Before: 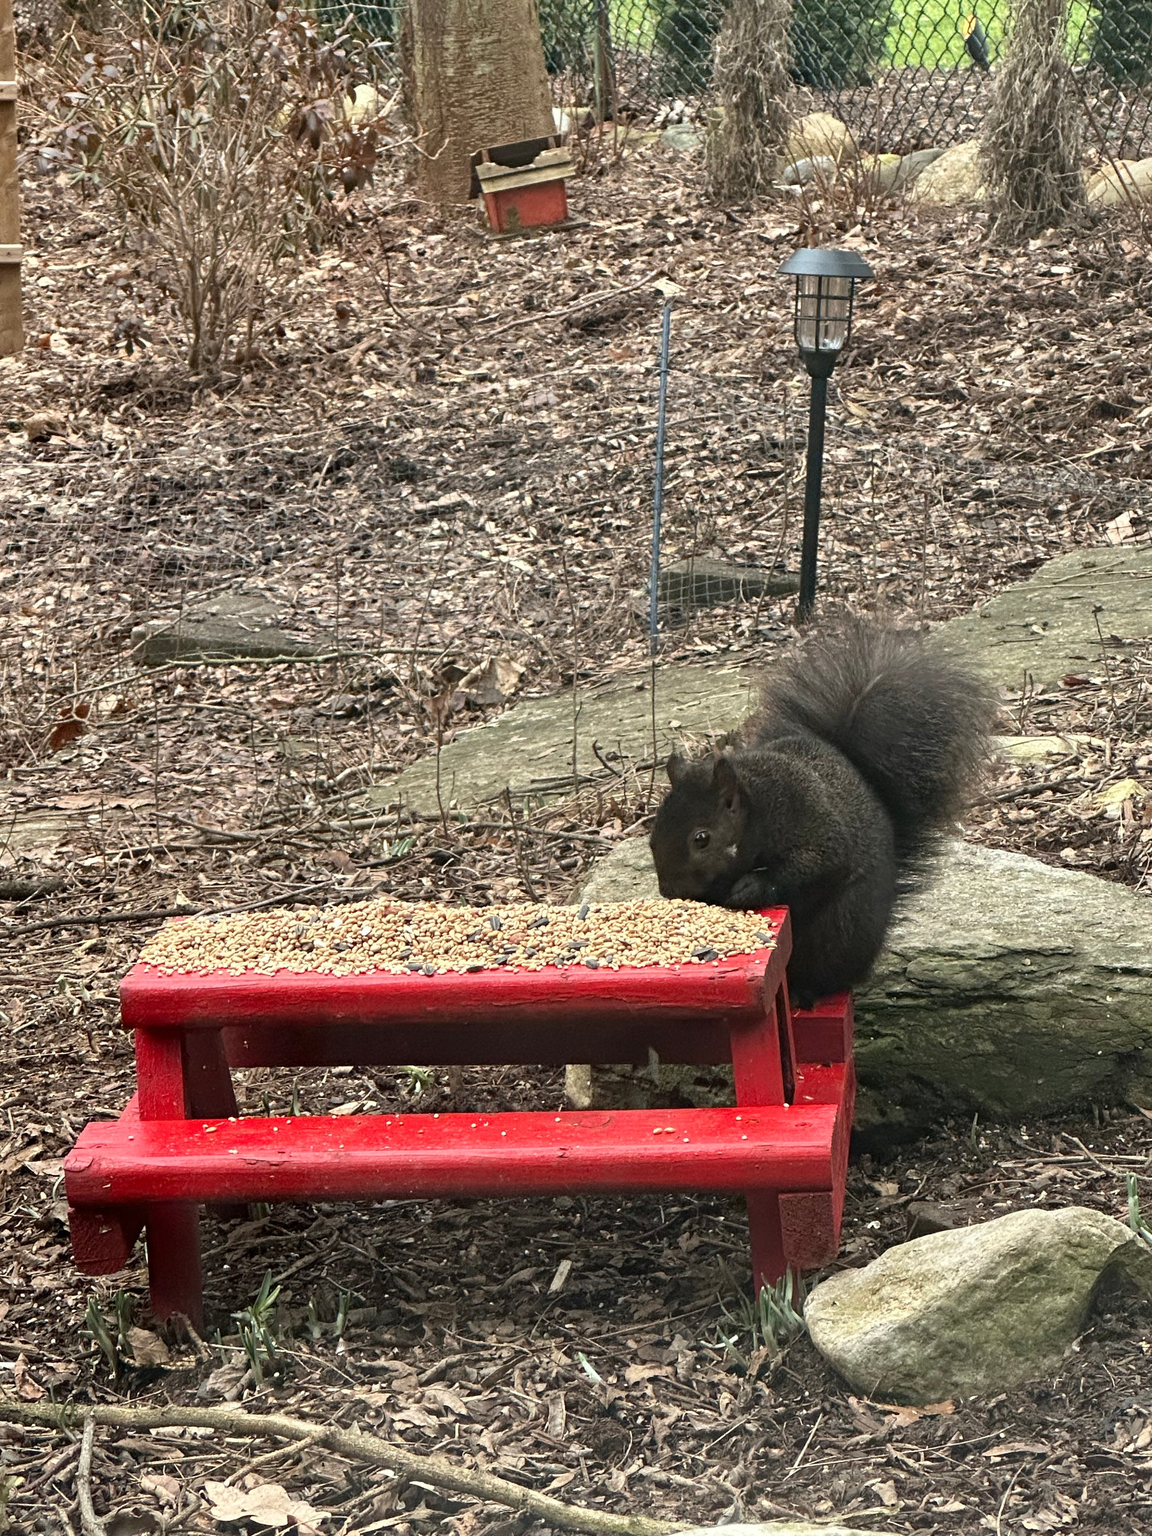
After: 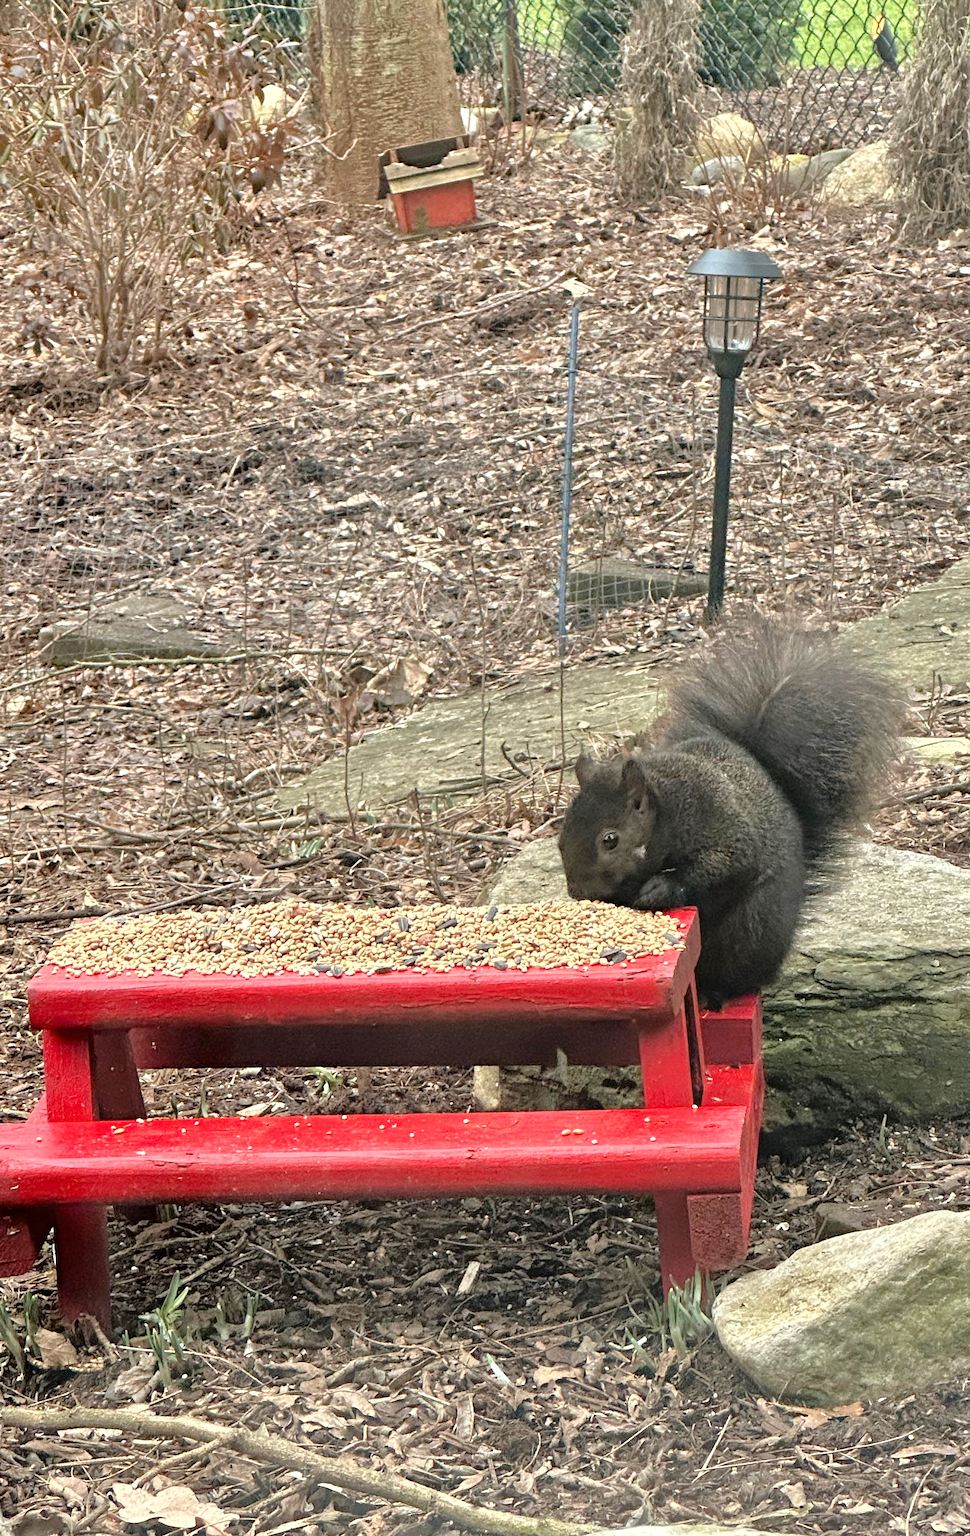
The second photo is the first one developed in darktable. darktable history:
tone equalizer: -7 EV 0.15 EV, -6 EV 0.6 EV, -5 EV 1.15 EV, -4 EV 1.33 EV, -3 EV 1.15 EV, -2 EV 0.6 EV, -1 EV 0.15 EV, mask exposure compensation -0.5 EV
crop: left 8.026%, right 7.374%
